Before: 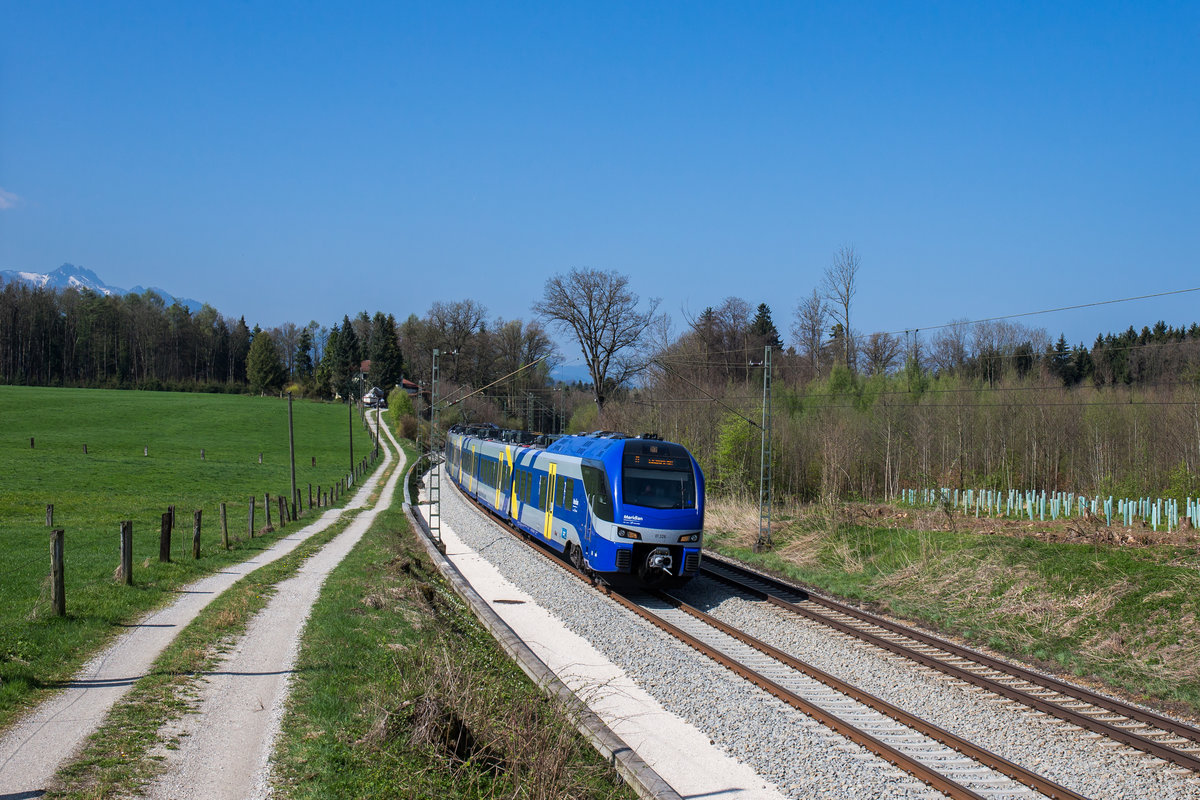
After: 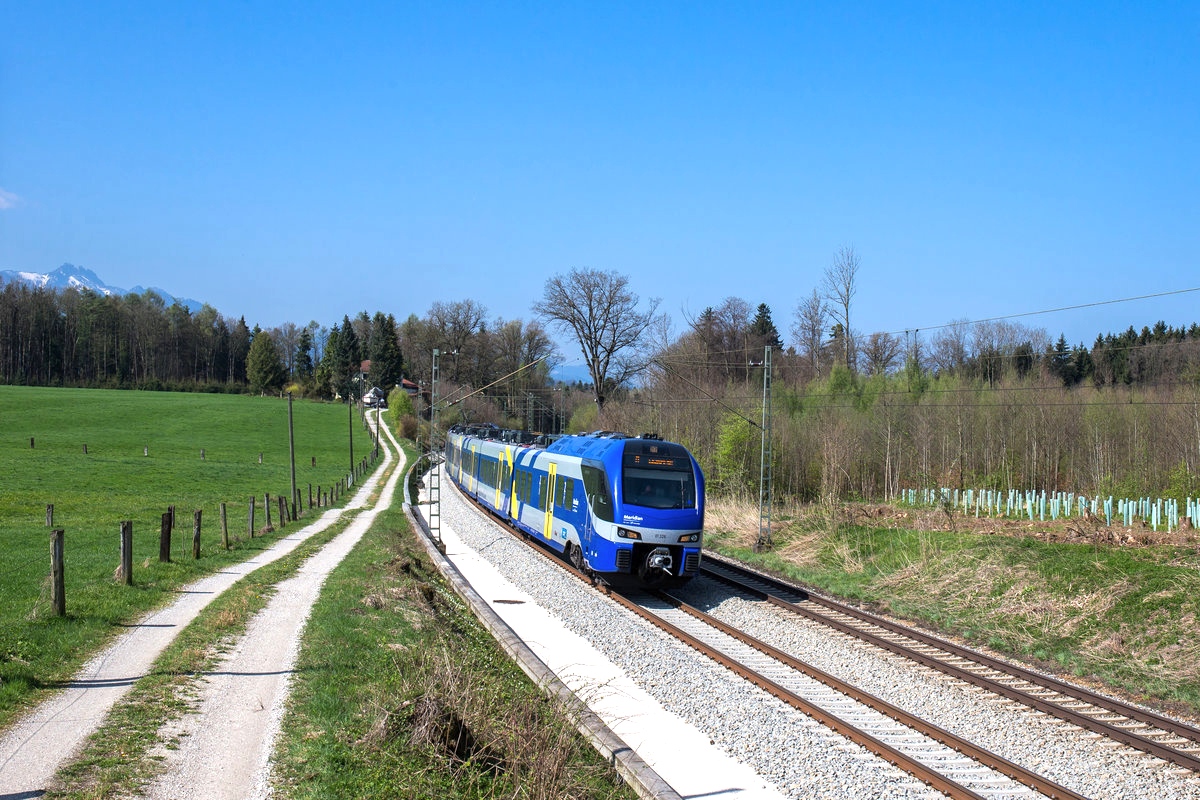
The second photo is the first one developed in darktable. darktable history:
contrast brightness saturation: saturation -0.024
exposure: exposure 0.608 EV, compensate highlight preservation false
